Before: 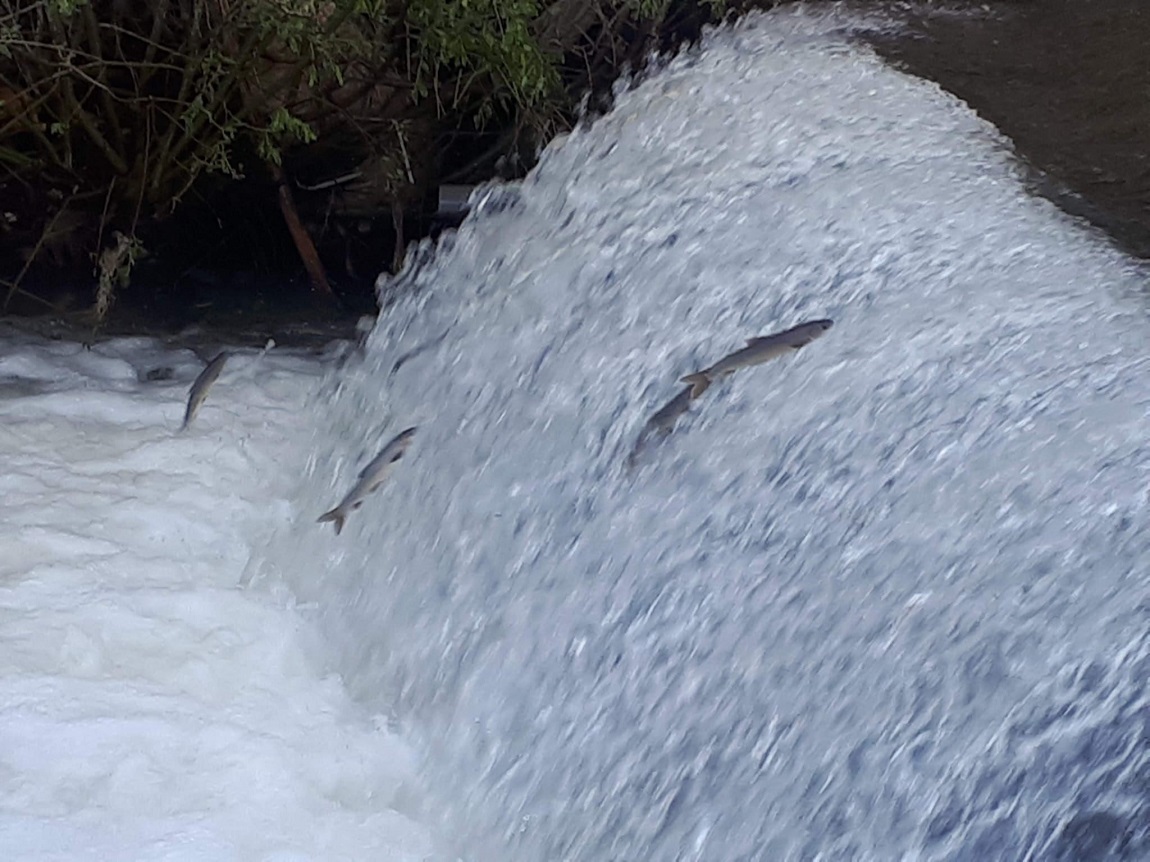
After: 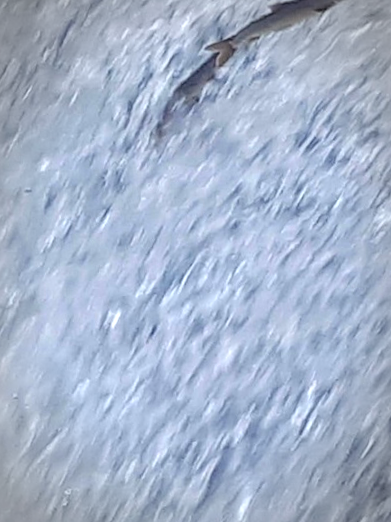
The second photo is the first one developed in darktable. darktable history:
contrast brightness saturation: contrast 0.03, brightness 0.06, saturation 0.13
sharpen: amount 0.2
crop: left 40.878%, top 39.176%, right 25.993%, bottom 3.081%
local contrast: on, module defaults
vignetting: automatic ratio true
exposure: black level correction 0.005, exposure 0.417 EV, compensate highlight preservation false
rotate and perspective: rotation -2.22°, lens shift (horizontal) -0.022, automatic cropping off
